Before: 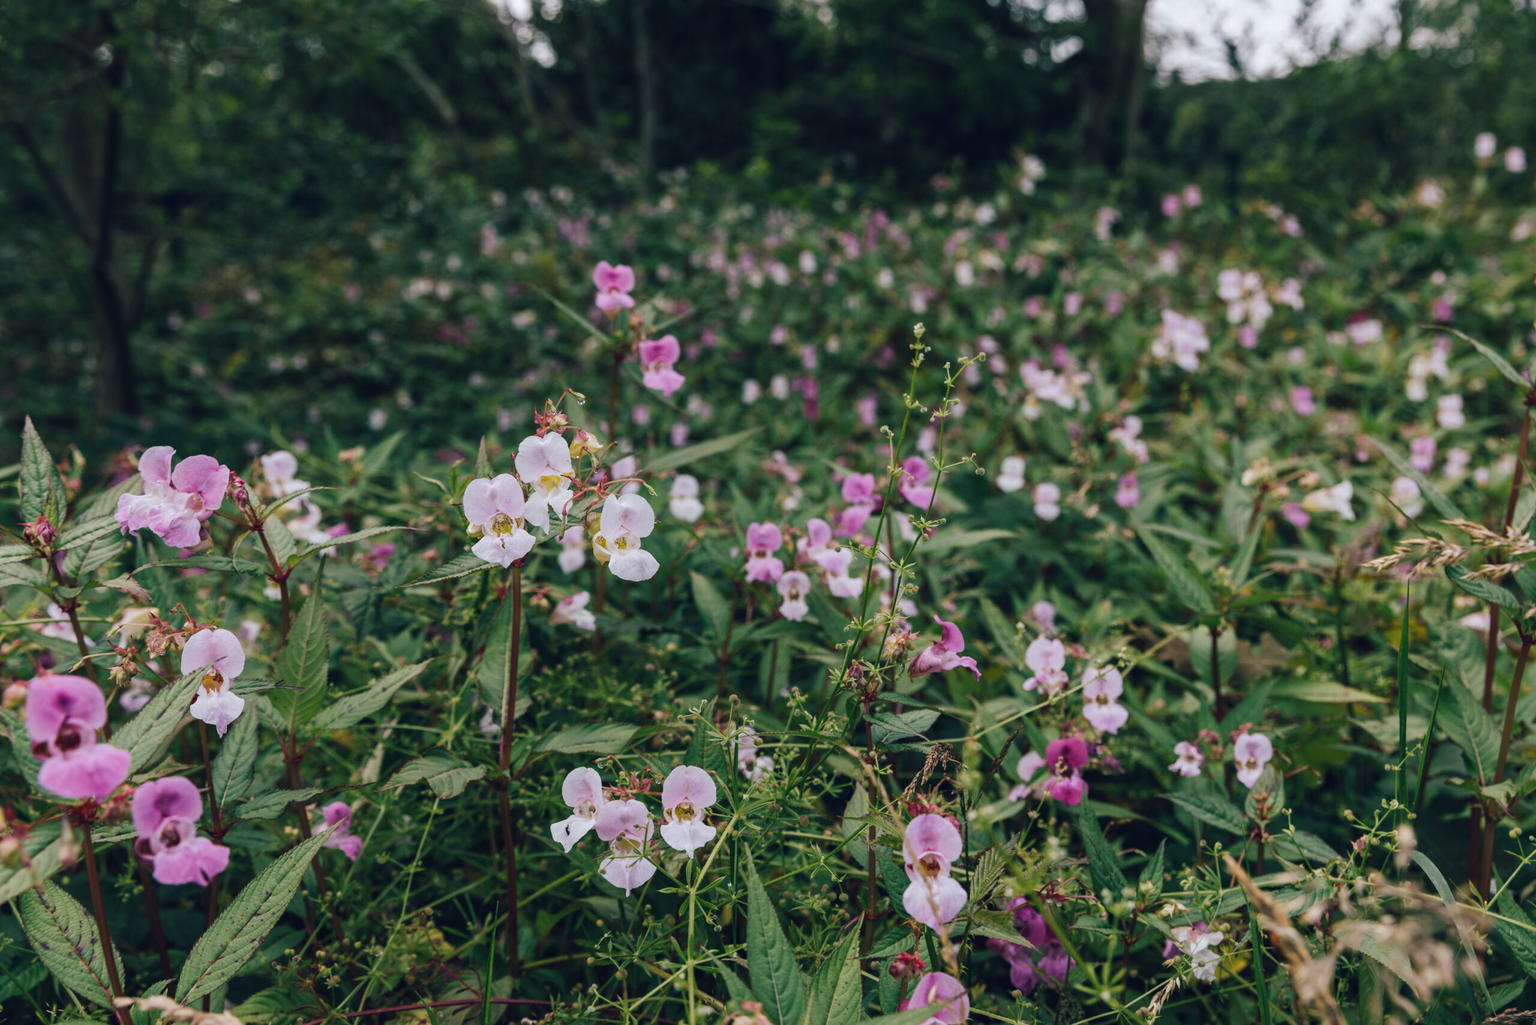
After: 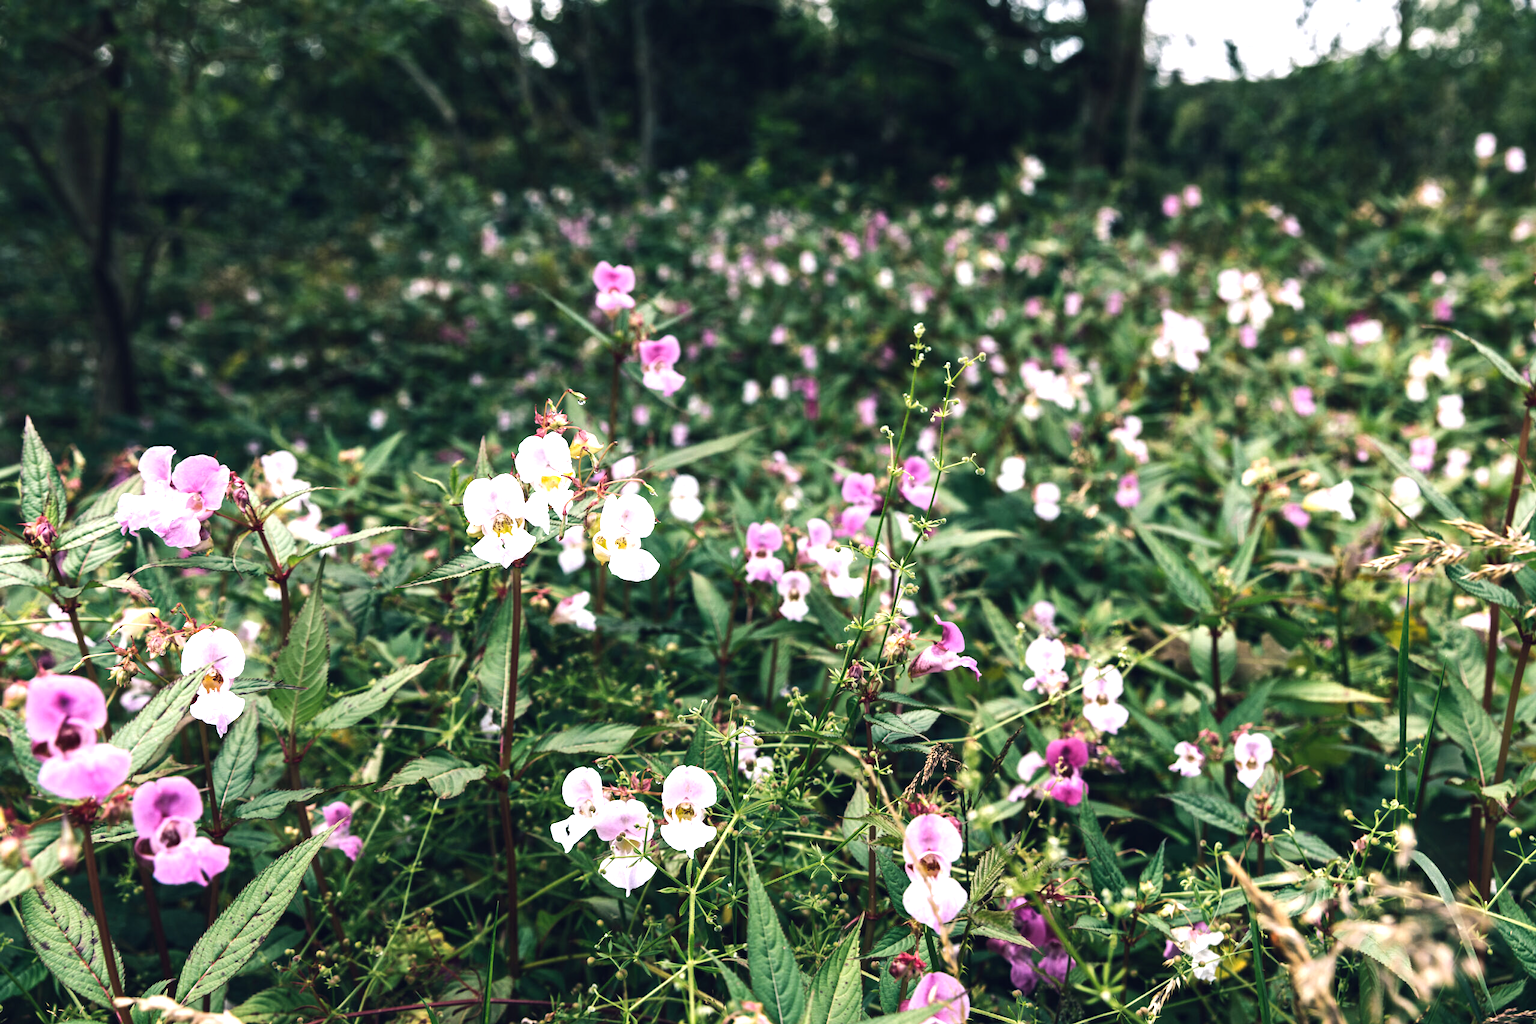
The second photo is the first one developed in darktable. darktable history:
exposure: black level correction 0, exposure 0.7 EV, compensate exposure bias true, compensate highlight preservation false
tone equalizer: -8 EV -0.75 EV, -7 EV -0.7 EV, -6 EV -0.6 EV, -5 EV -0.4 EV, -3 EV 0.4 EV, -2 EV 0.6 EV, -1 EV 0.7 EV, +0 EV 0.75 EV, edges refinement/feathering 500, mask exposure compensation -1.57 EV, preserve details no
